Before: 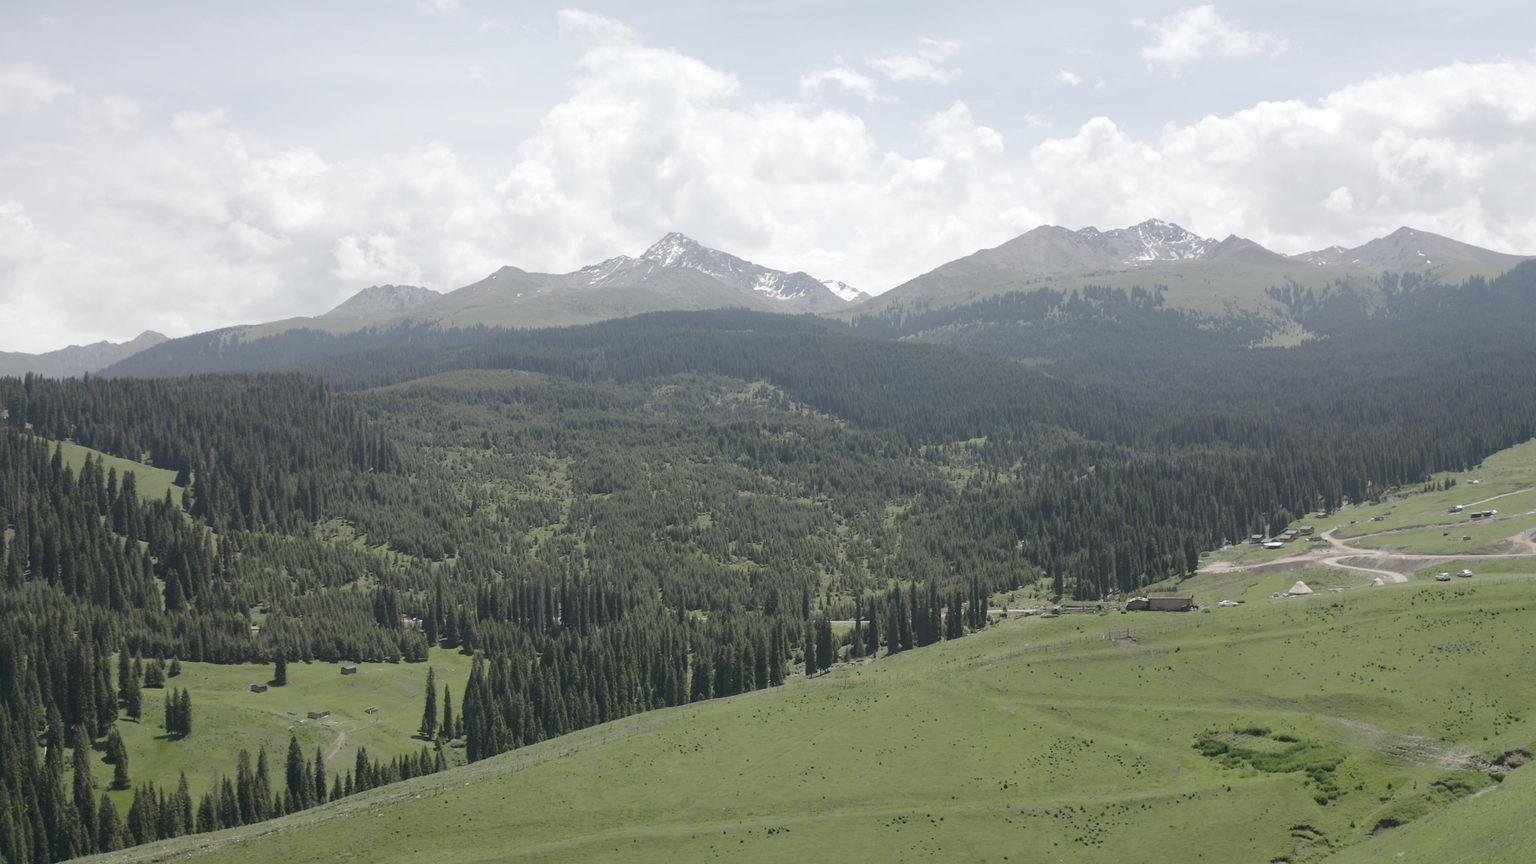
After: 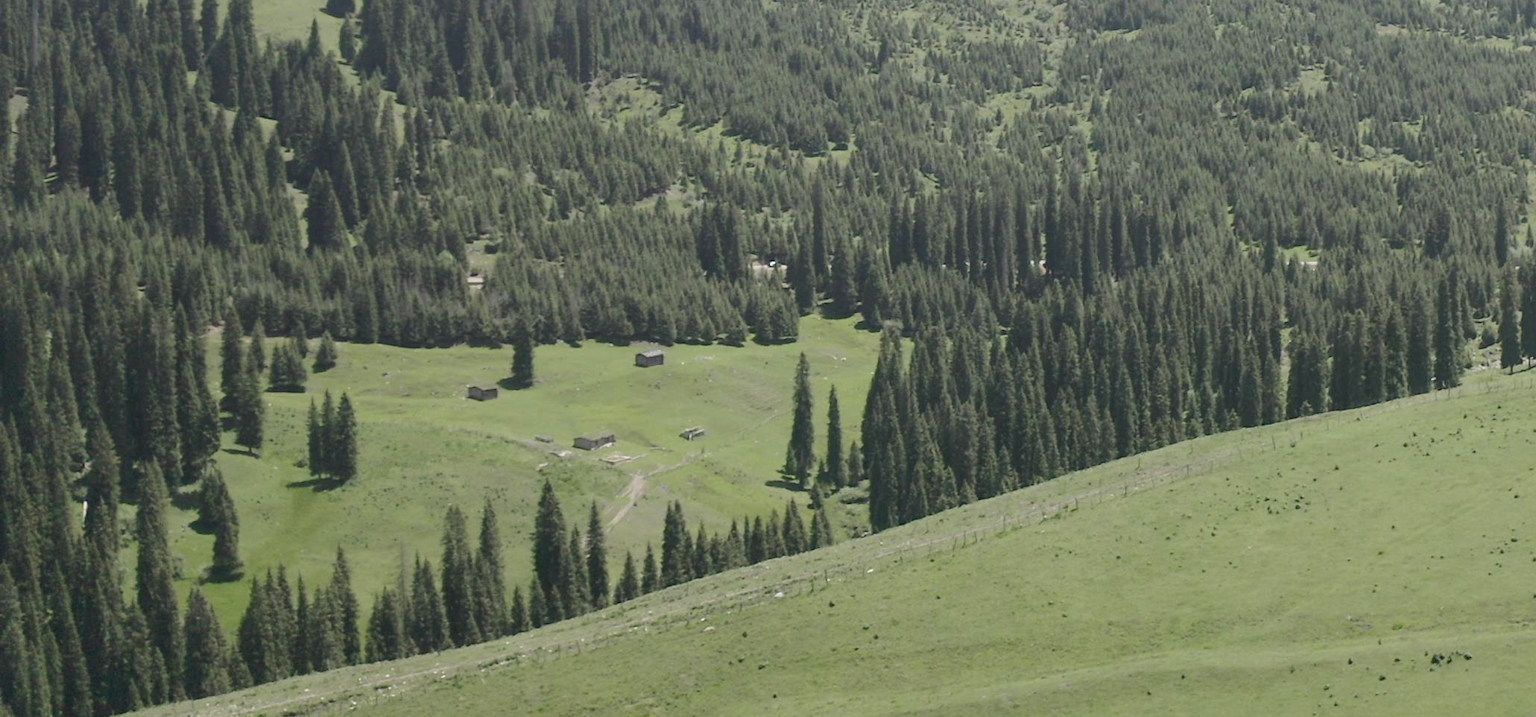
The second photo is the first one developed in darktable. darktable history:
exposure: black level correction 0.001, exposure 0.499 EV, compensate highlight preservation false
crop and rotate: top 55.294%, right 46.319%, bottom 0.102%
